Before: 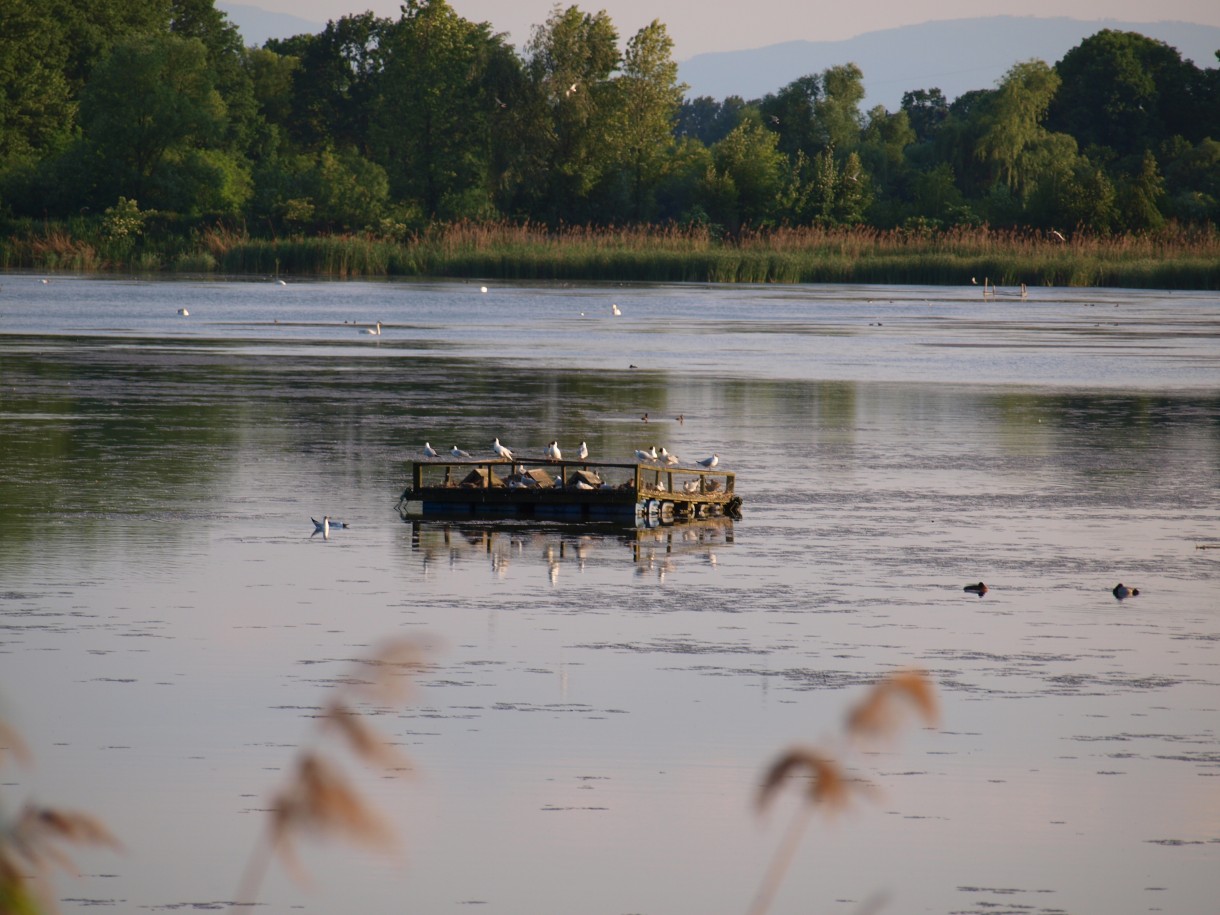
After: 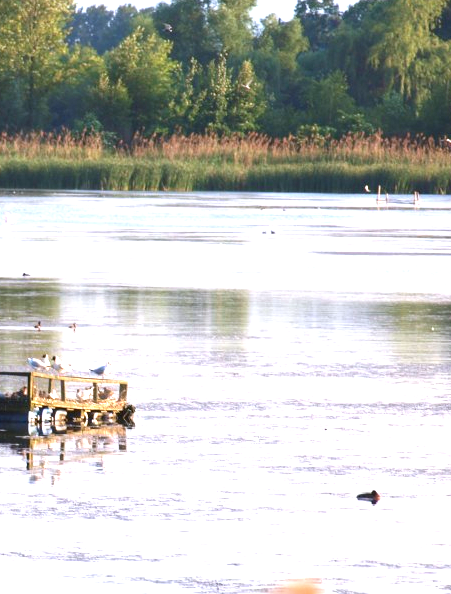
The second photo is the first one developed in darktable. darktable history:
color calibration: illuminant as shot in camera, x 0.358, y 0.373, temperature 4628.91 K
crop and rotate: left 49.769%, top 10.142%, right 13.218%, bottom 24.891%
exposure: black level correction 0, exposure 1.896 EV, compensate highlight preservation false
